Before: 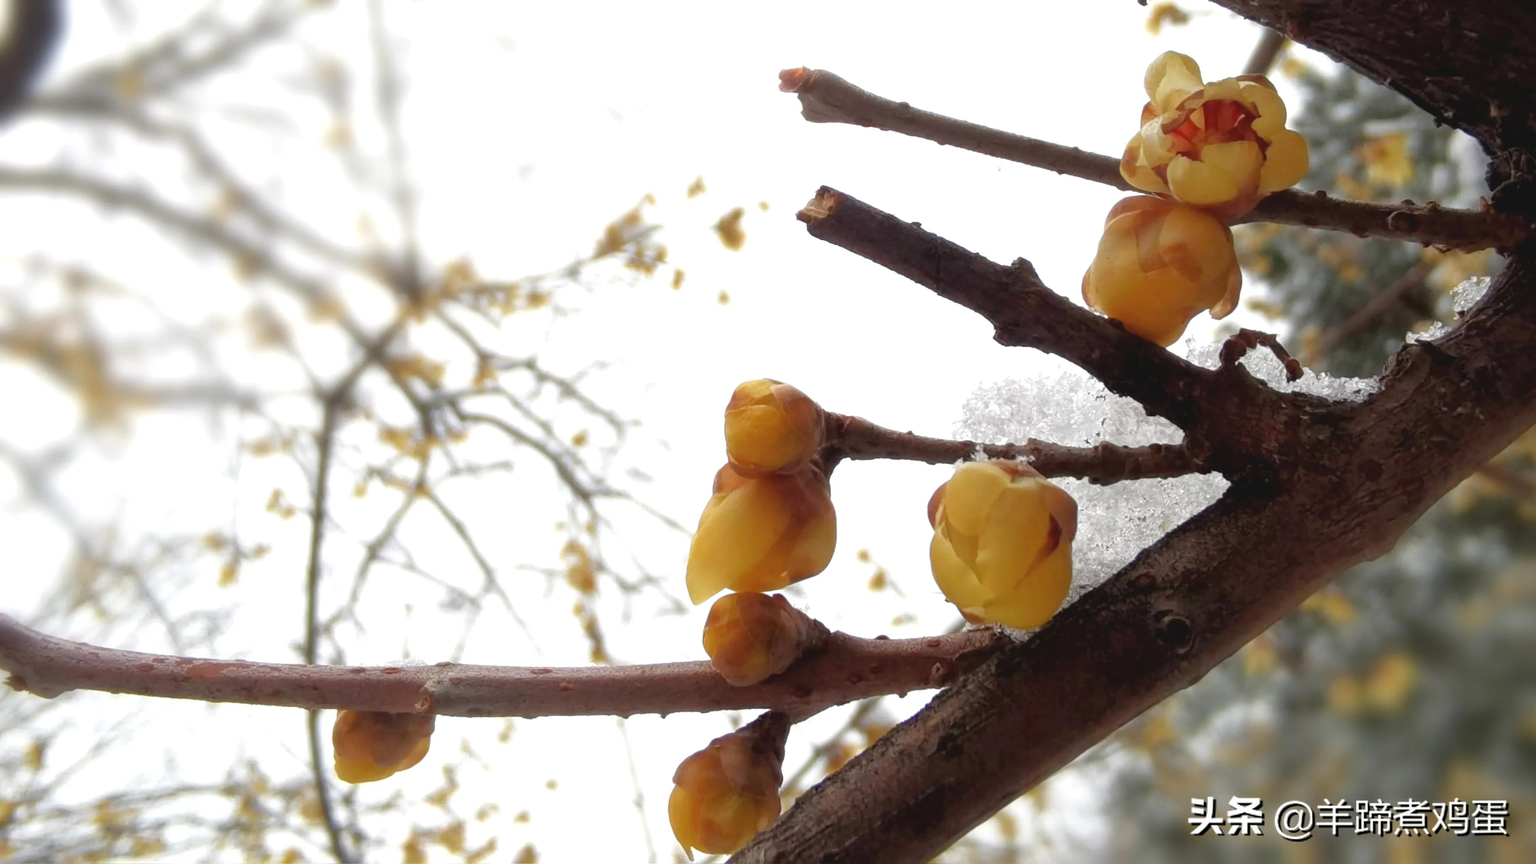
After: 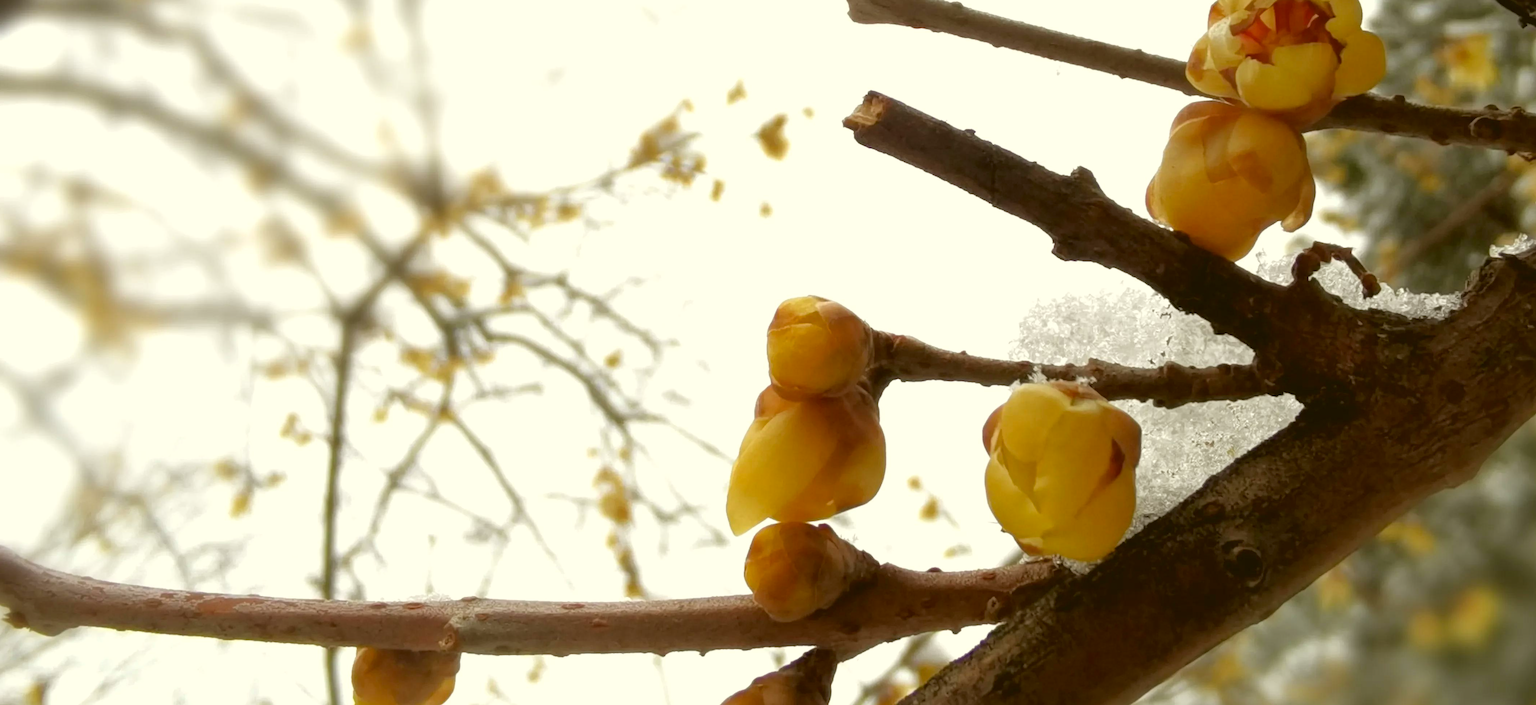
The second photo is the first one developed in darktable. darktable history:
crop and rotate: angle 0.084°, top 11.532%, right 5.45%, bottom 11.239%
color correction: highlights a* -1.79, highlights b* 10.04, shadows a* 0.272, shadows b* 18.68
